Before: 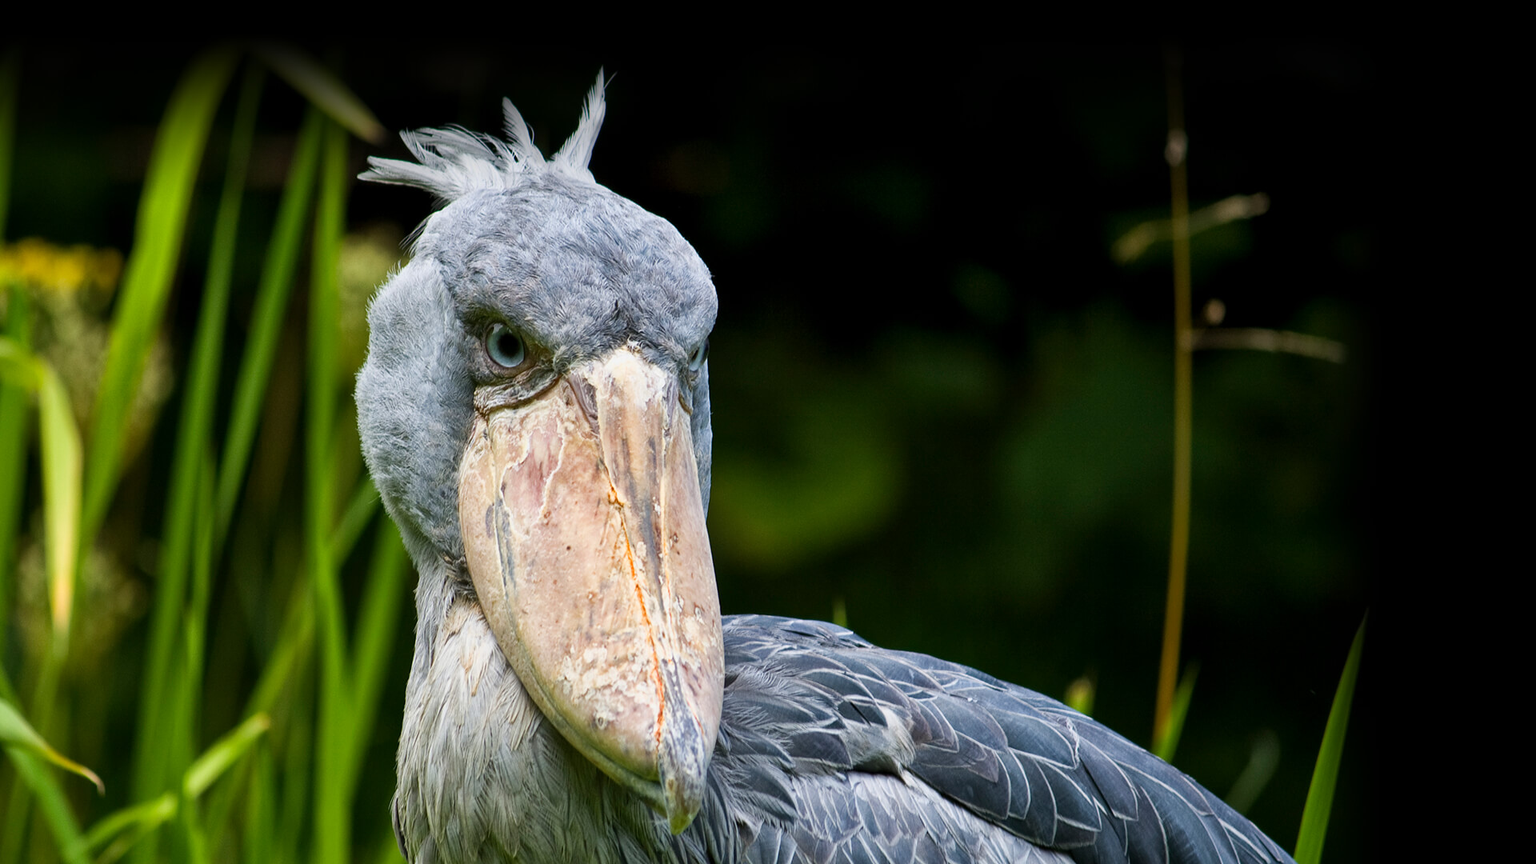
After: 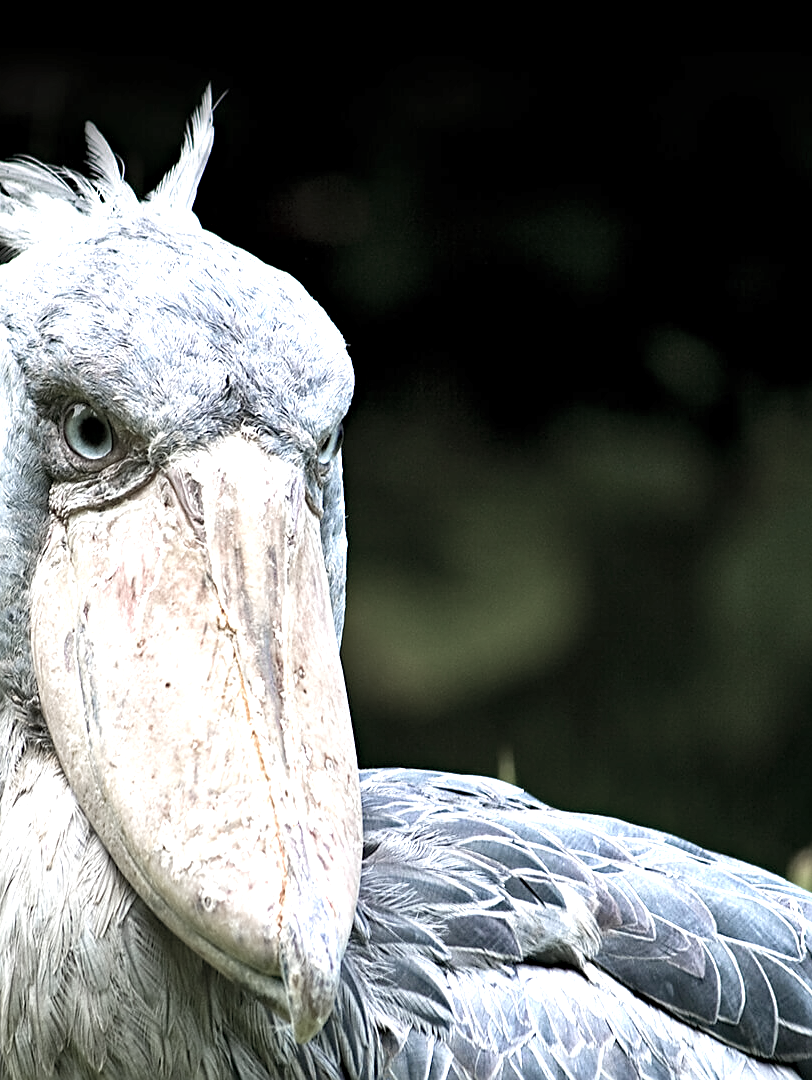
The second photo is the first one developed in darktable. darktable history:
exposure: exposure 1 EV, compensate highlight preservation false
haze removal: compatibility mode true, adaptive false
sharpen: on, module defaults
crop: left 28.315%, right 29.357%
color zones: curves: ch0 [(0, 0.613) (0.01, 0.613) (0.245, 0.448) (0.498, 0.529) (0.642, 0.665) (0.879, 0.777) (0.99, 0.613)]; ch1 [(0, 0.272) (0.219, 0.127) (0.724, 0.346)]
base curve: curves: ch0 [(0, 0) (0.283, 0.295) (1, 1)]
